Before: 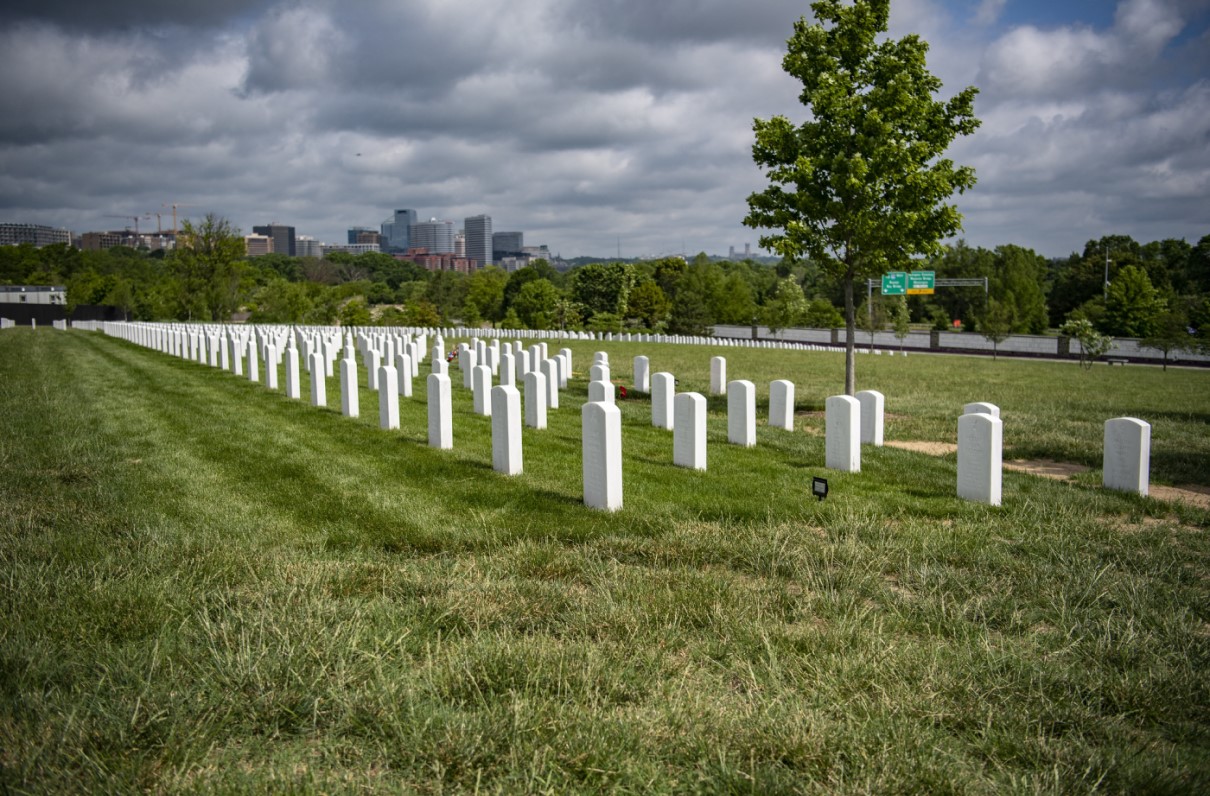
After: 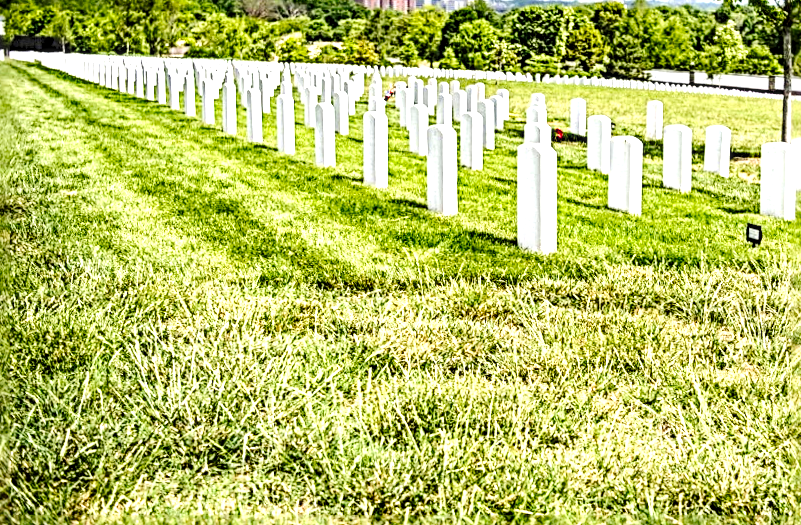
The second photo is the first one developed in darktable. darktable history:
tone curve: curves: ch0 [(0, 0.008) (0.046, 0.032) (0.151, 0.108) (0.367, 0.379) (0.496, 0.526) (0.771, 0.786) (0.857, 0.85) (1, 0.965)]; ch1 [(0, 0) (0.248, 0.252) (0.388, 0.383) (0.482, 0.478) (0.499, 0.499) (0.518, 0.518) (0.544, 0.552) (0.585, 0.617) (0.683, 0.735) (0.823, 0.894) (1, 1)]; ch2 [(0, 0) (0.302, 0.284) (0.427, 0.417) (0.473, 0.47) (0.503, 0.503) (0.523, 0.518) (0.55, 0.563) (0.624, 0.643) (0.753, 0.764) (1, 1)], preserve colors none
base curve: curves: ch0 [(0, 0) (0.028, 0.03) (0.121, 0.232) (0.46, 0.748) (0.859, 0.968) (1, 1)]
crop and rotate: angle -1.24°, left 3.831%, top 31.872%, right 27.784%
levels: levels [0.036, 0.364, 0.827]
exposure: black level correction 0.002, exposure 0.298 EV, compensate highlight preservation false
contrast brightness saturation: contrast -0.12
local contrast: highlights 63%, shadows 54%, detail 169%, midtone range 0.517
sharpen: radius 3.741, amount 0.925
